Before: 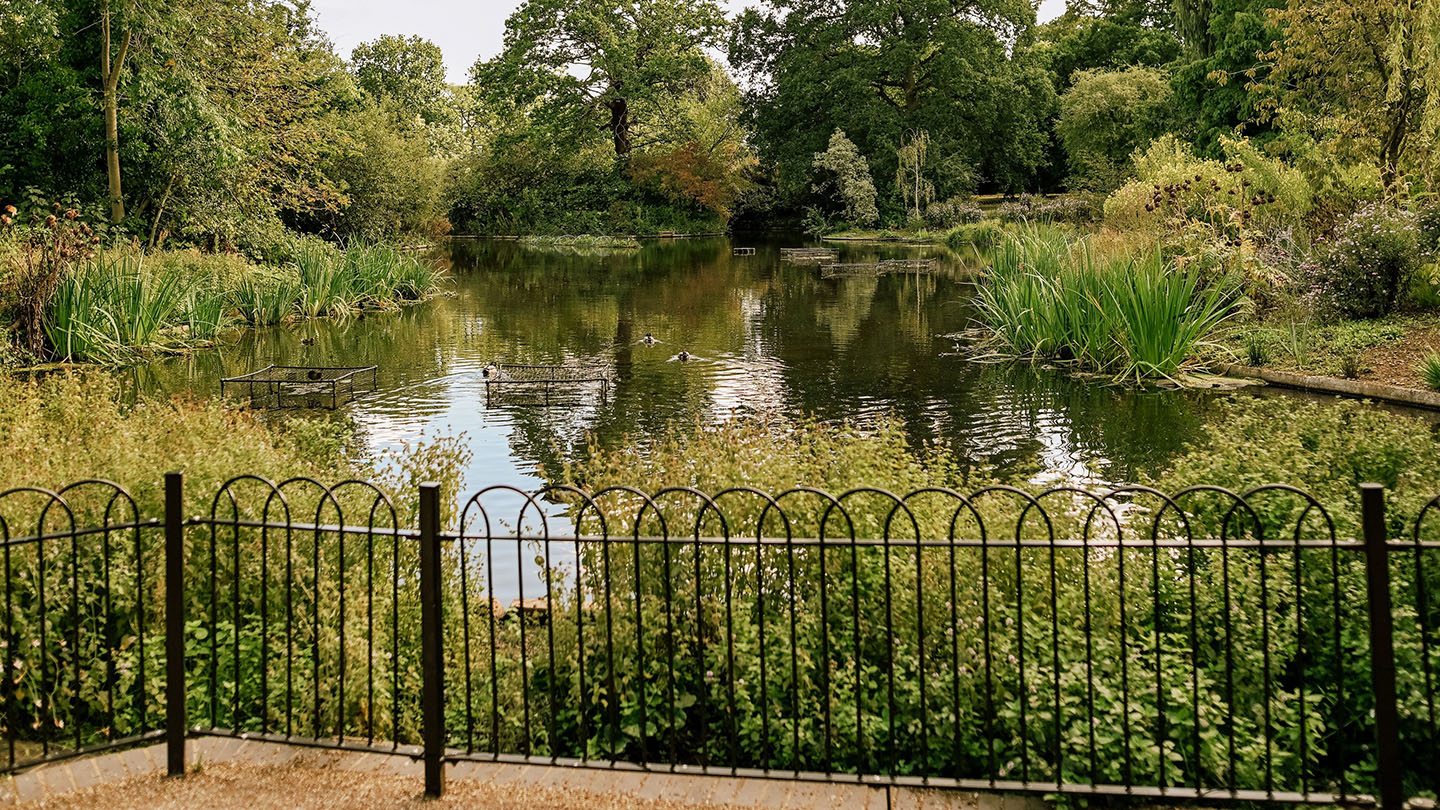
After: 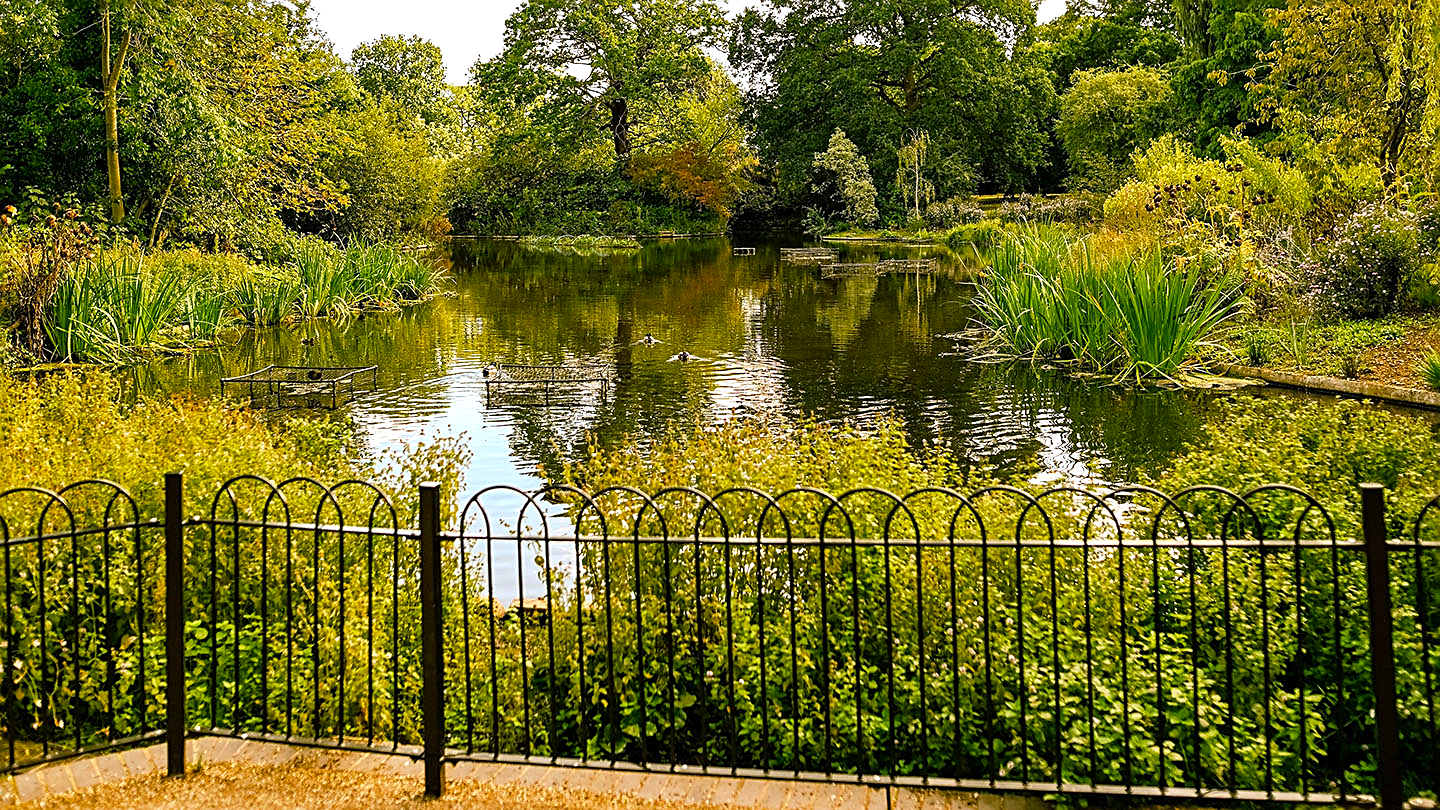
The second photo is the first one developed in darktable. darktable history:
color balance rgb: linear chroma grading › global chroma 3.221%, perceptual saturation grading › global saturation 37.128%, perceptual brilliance grading › global brilliance 12.459%, global vibrance 14.902%
exposure: compensate highlight preservation false
sharpen: on, module defaults
